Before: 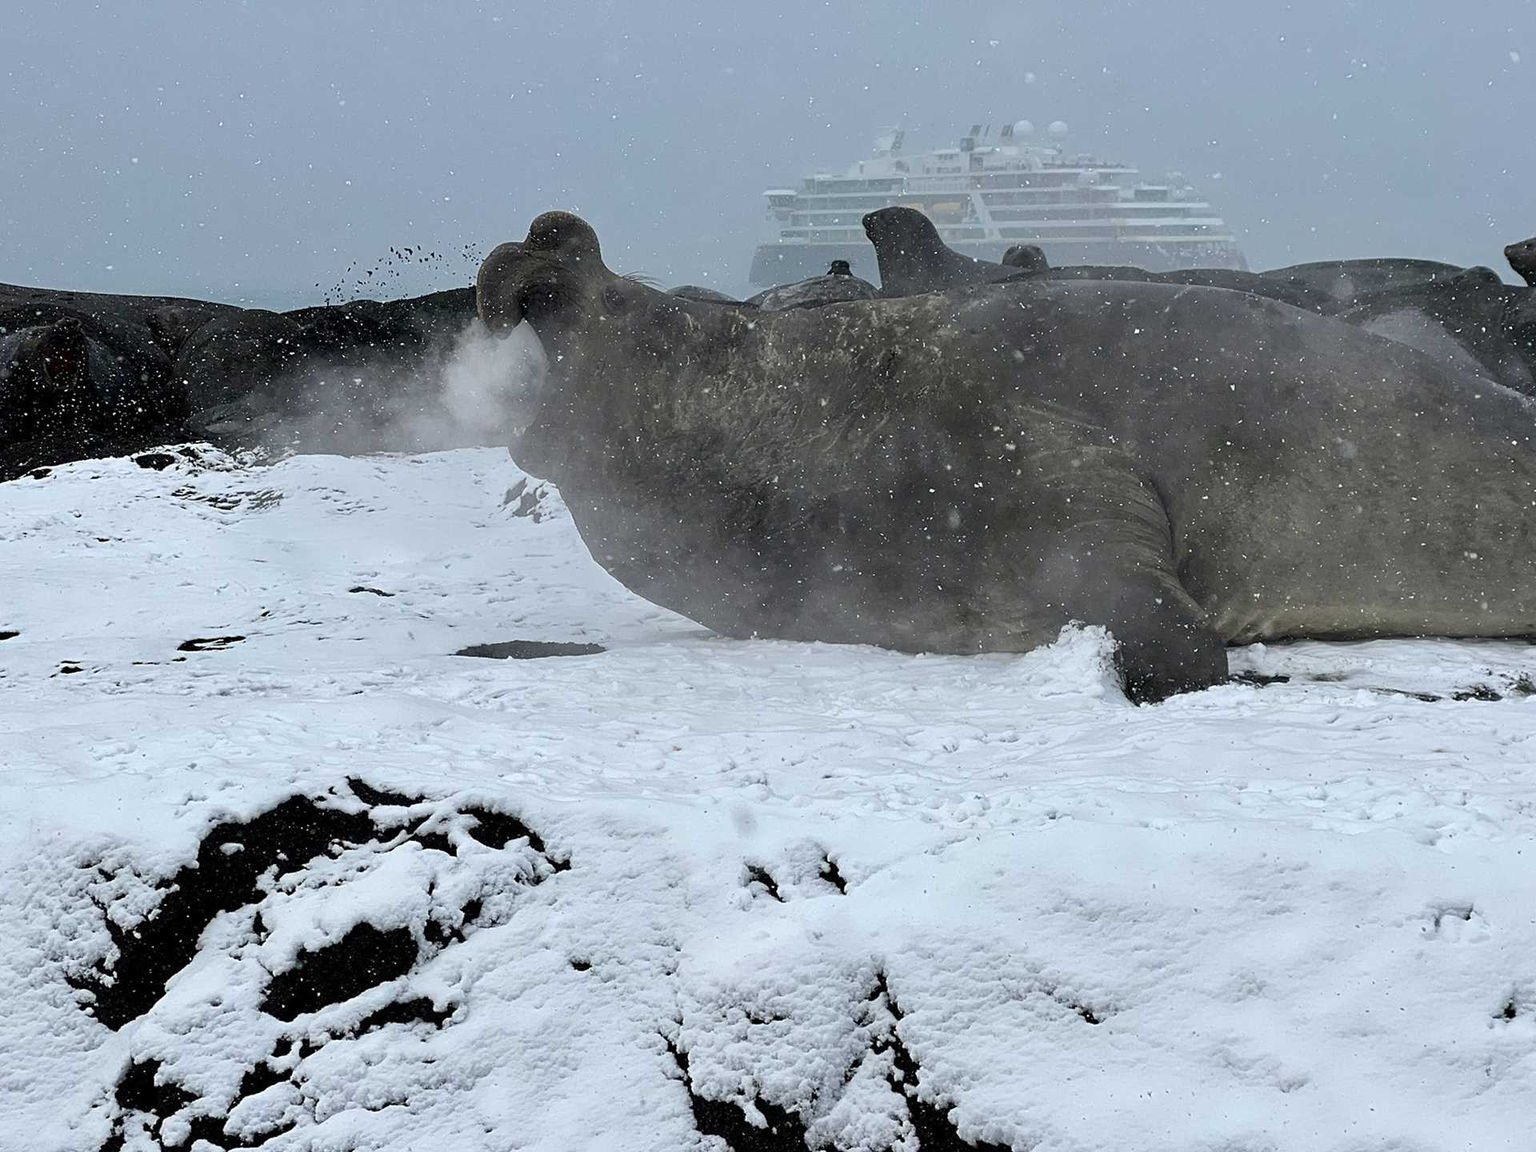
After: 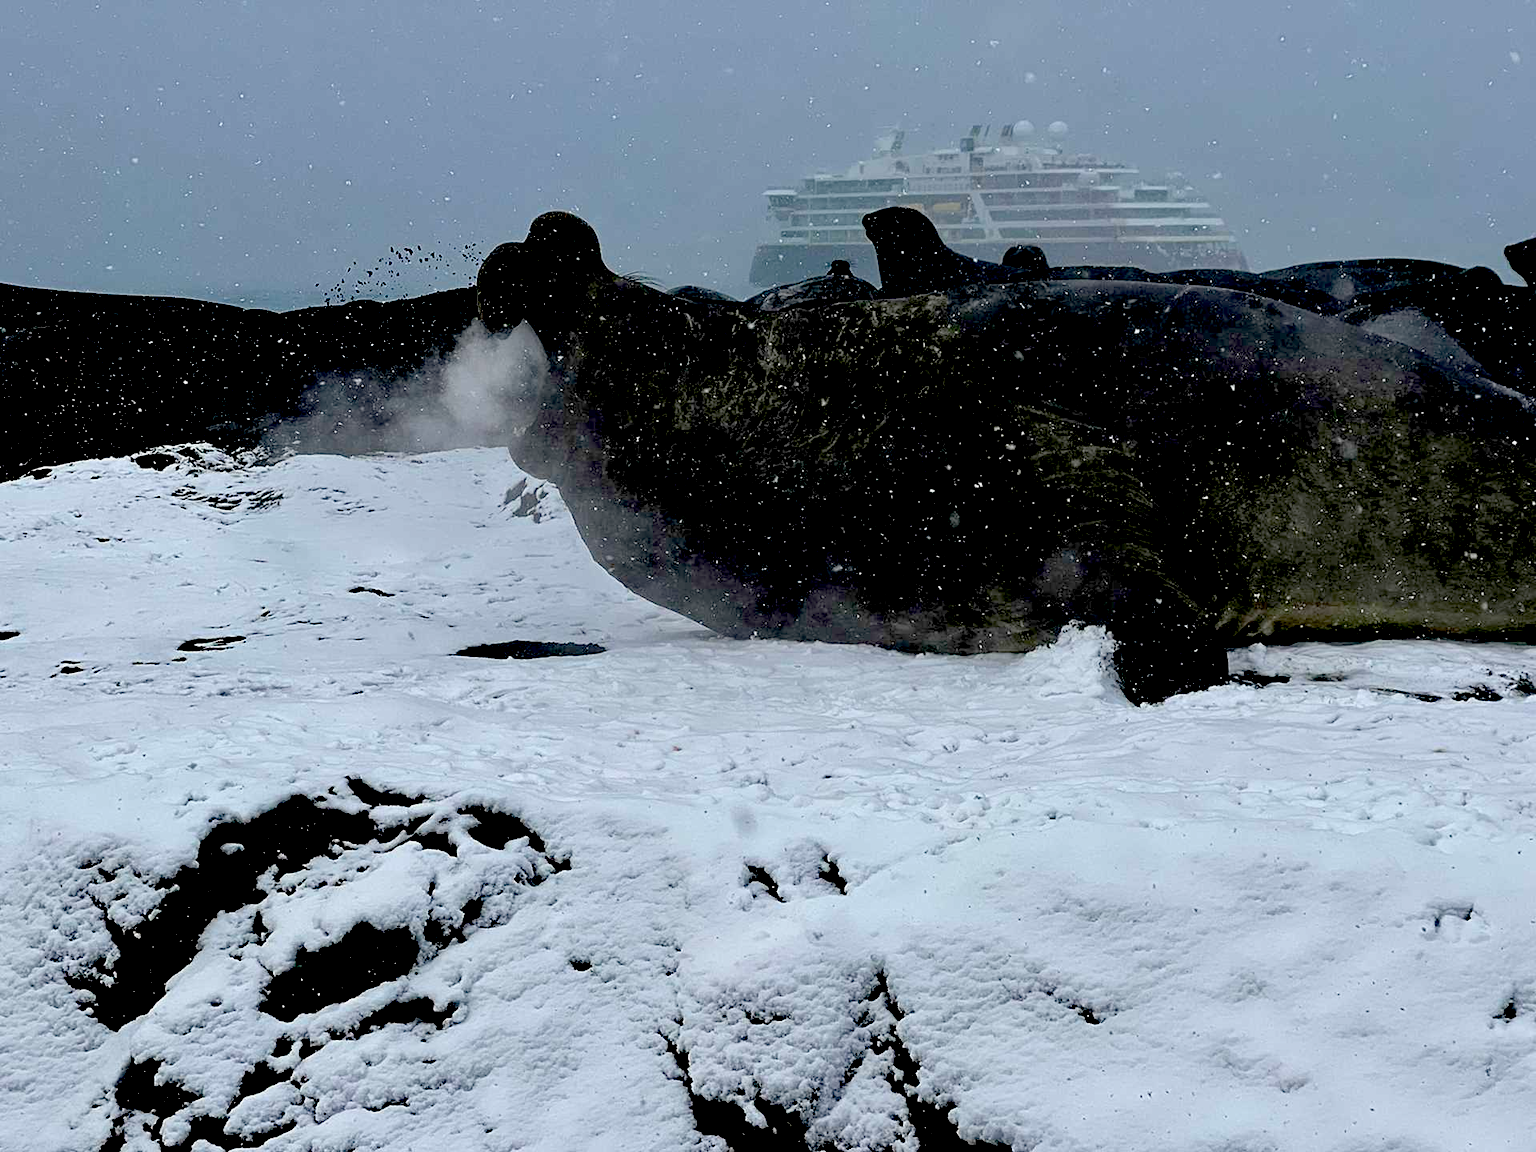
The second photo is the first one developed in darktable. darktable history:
exposure: black level correction 0.1, exposure -0.084 EV, compensate exposure bias true, compensate highlight preservation false
